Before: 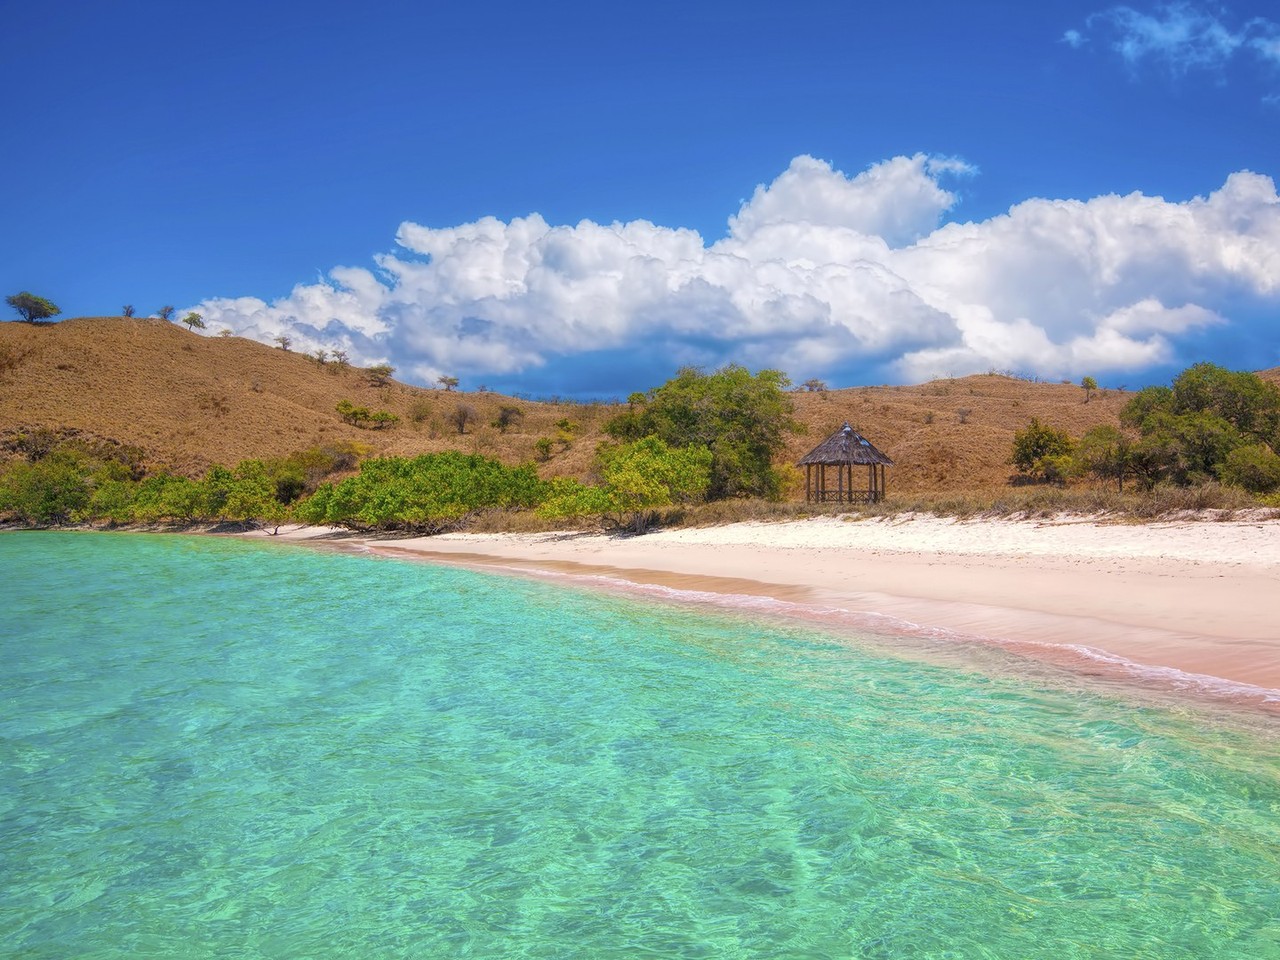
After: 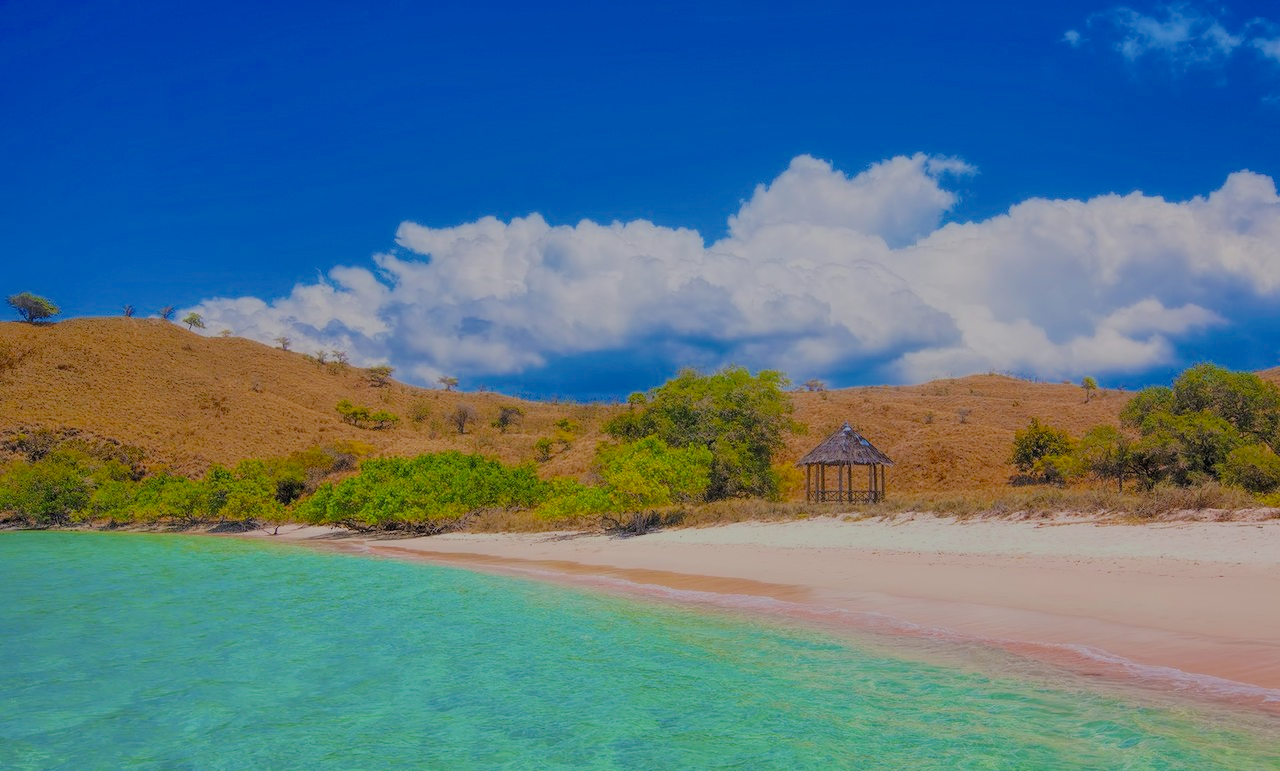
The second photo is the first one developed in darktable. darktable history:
shadows and highlights: shadows 43.71, white point adjustment -1.46, soften with gaussian
crop: bottom 19.644%
filmic rgb: white relative exposure 8 EV, threshold 3 EV, hardness 2.44, latitude 10.07%, contrast 0.72, highlights saturation mix 10%, shadows ↔ highlights balance 1.38%, color science v4 (2020), enable highlight reconstruction true
